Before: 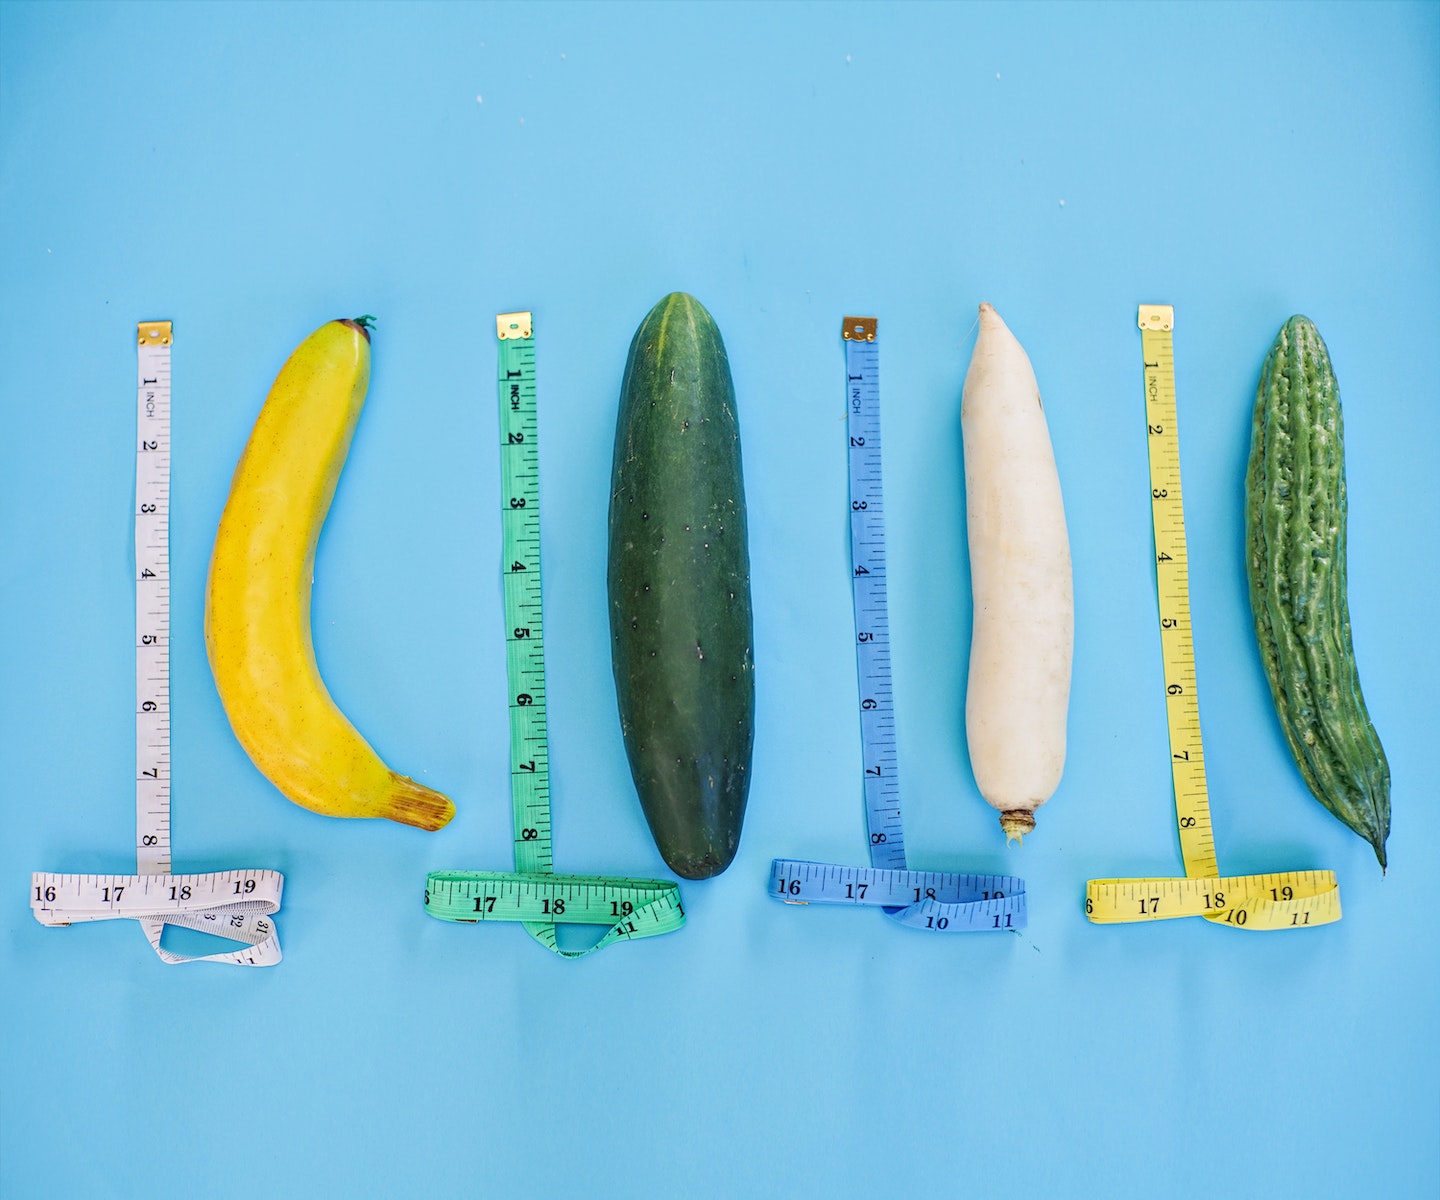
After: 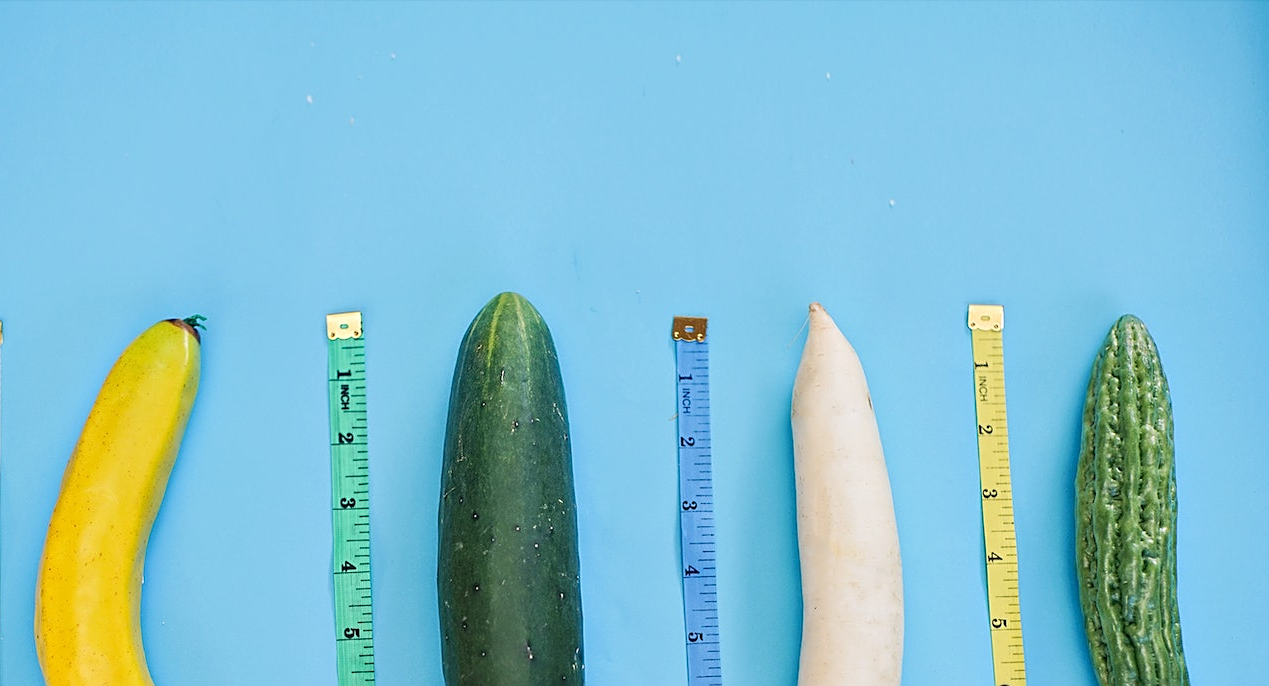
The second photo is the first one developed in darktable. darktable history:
crop and rotate: left 11.812%, bottom 42.776%
sharpen: radius 1.967
